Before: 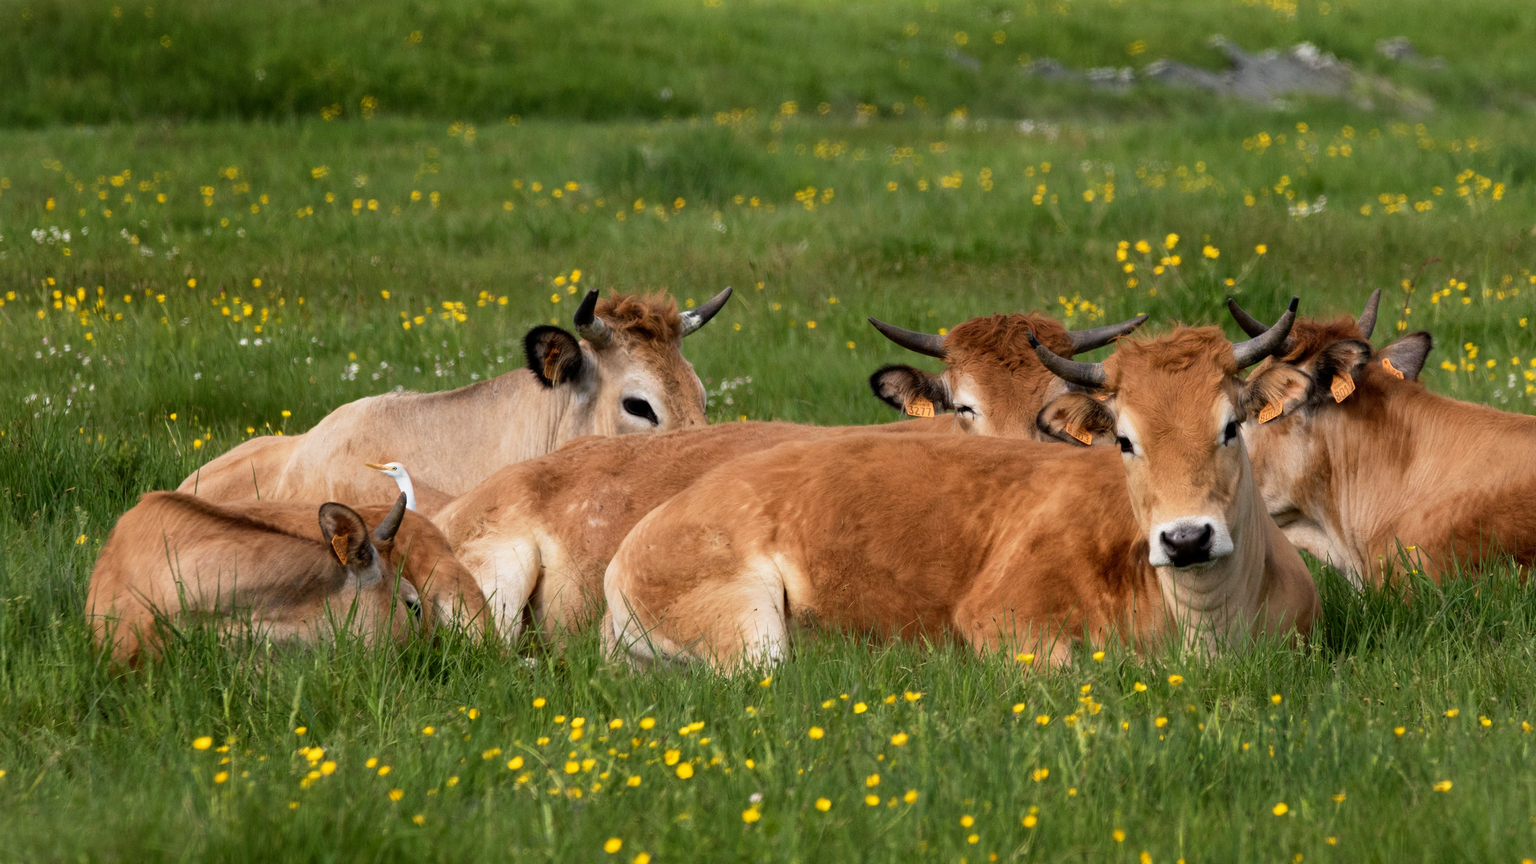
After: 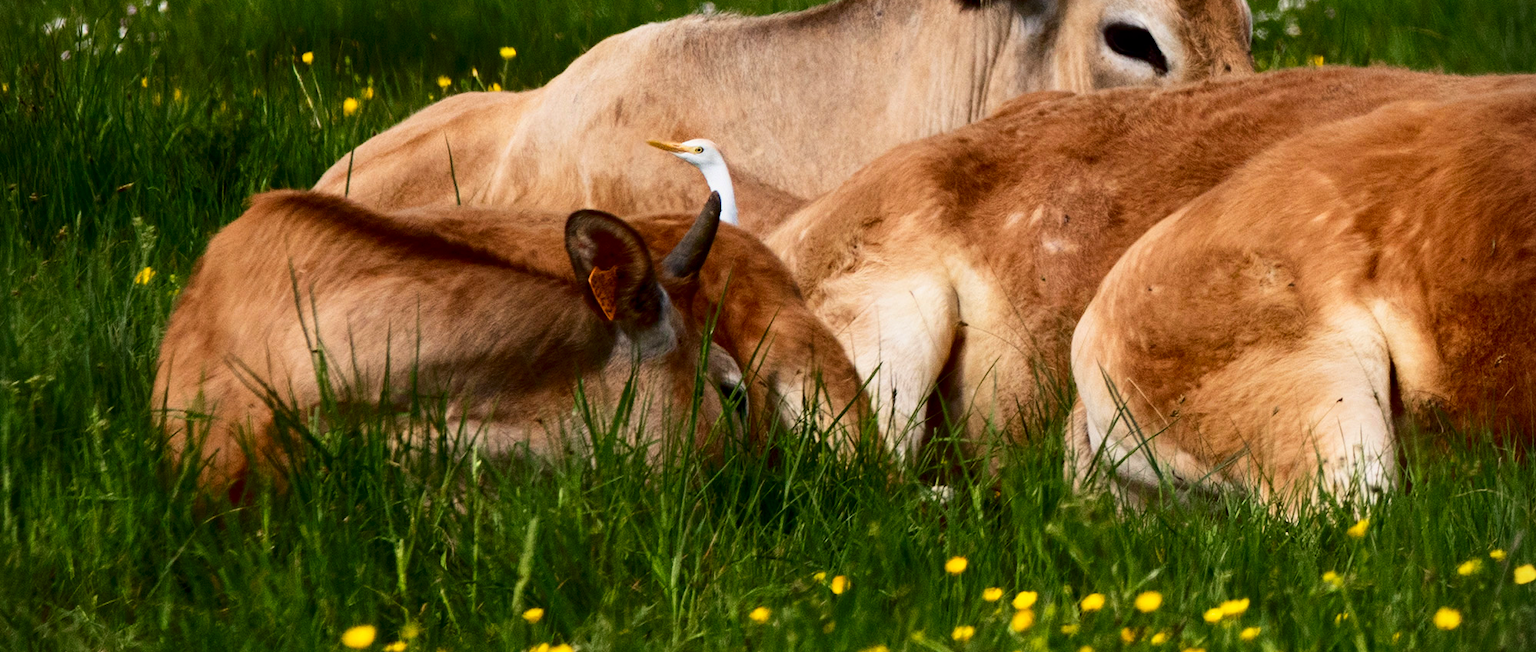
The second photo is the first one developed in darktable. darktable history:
vignetting: fall-off start 92.6%, brightness -0.52, saturation -0.51, center (-0.012, 0)
crop: top 44.483%, right 43.593%, bottom 12.892%
contrast brightness saturation: contrast 0.22, brightness -0.19, saturation 0.24
